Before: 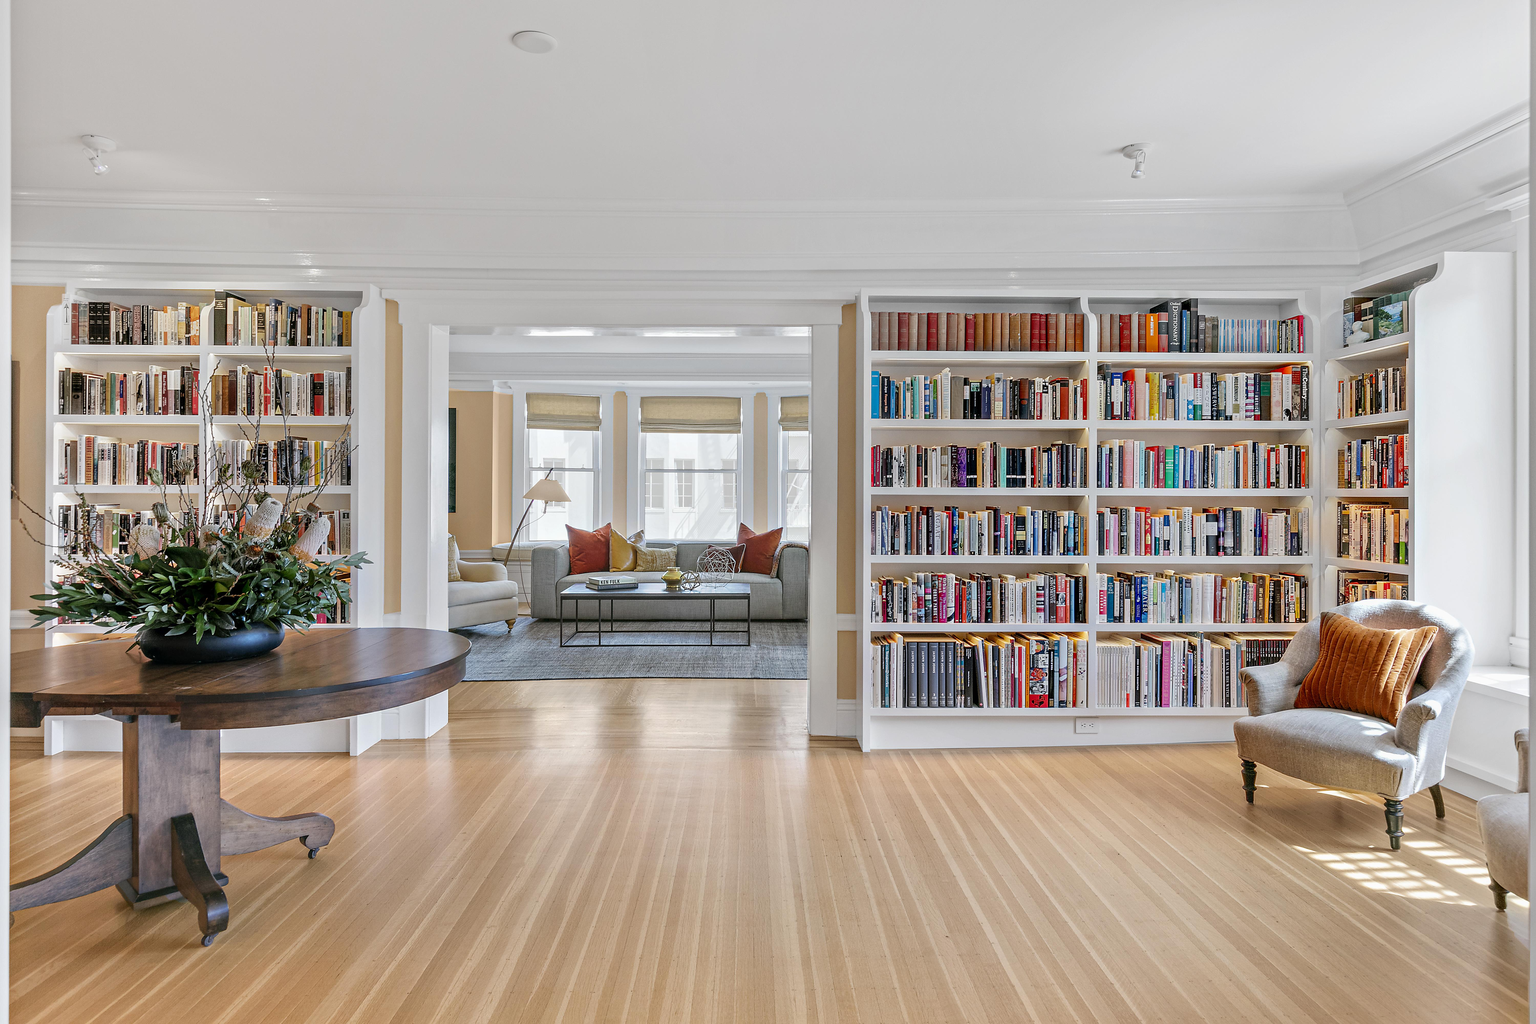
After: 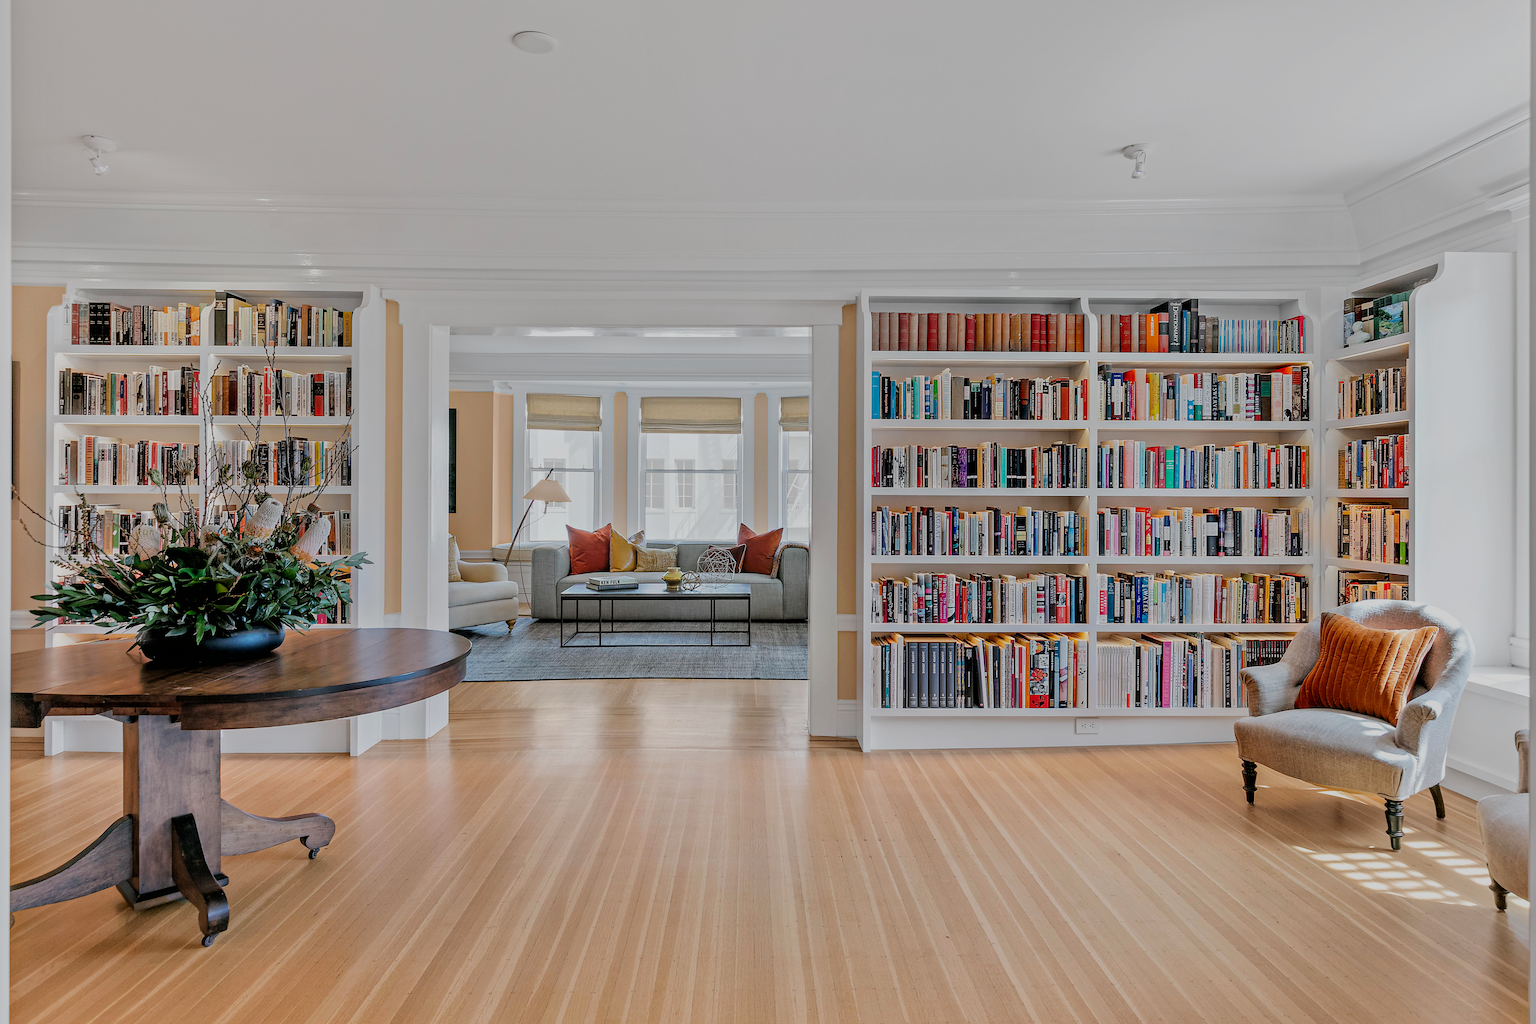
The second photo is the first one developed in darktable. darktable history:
filmic rgb: black relative exposure -5 EV, hardness 2.88, contrast 1.2, highlights saturation mix -30%
tone equalizer: -8 EV 0.25 EV, -7 EV 0.417 EV, -6 EV 0.417 EV, -5 EV 0.25 EV, -3 EV -0.25 EV, -2 EV -0.417 EV, -1 EV -0.417 EV, +0 EV -0.25 EV, edges refinement/feathering 500, mask exposure compensation -1.57 EV, preserve details guided filter
